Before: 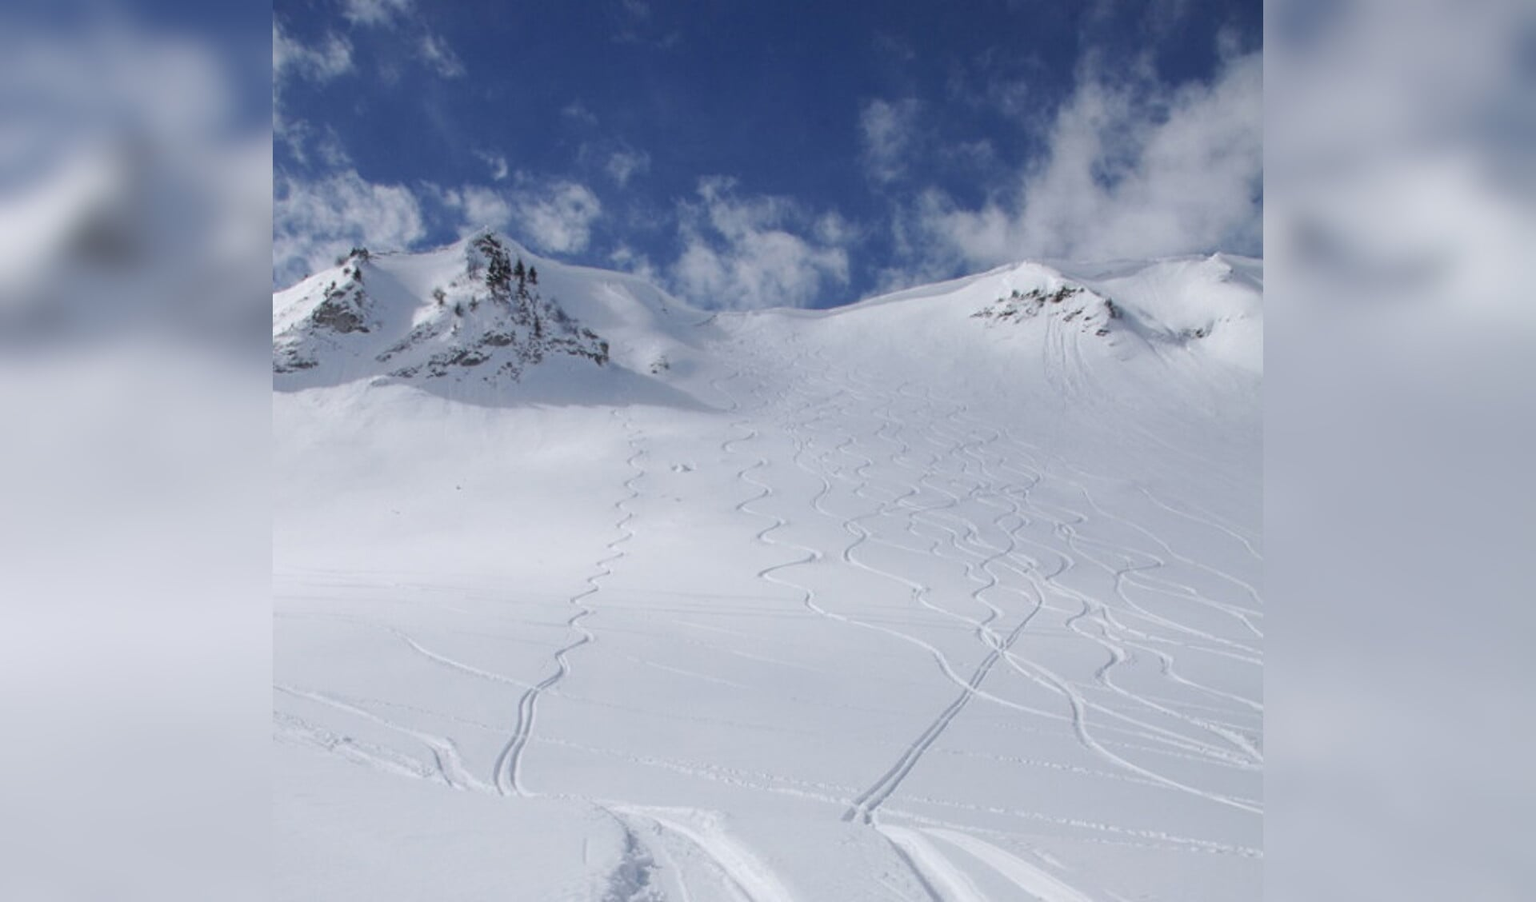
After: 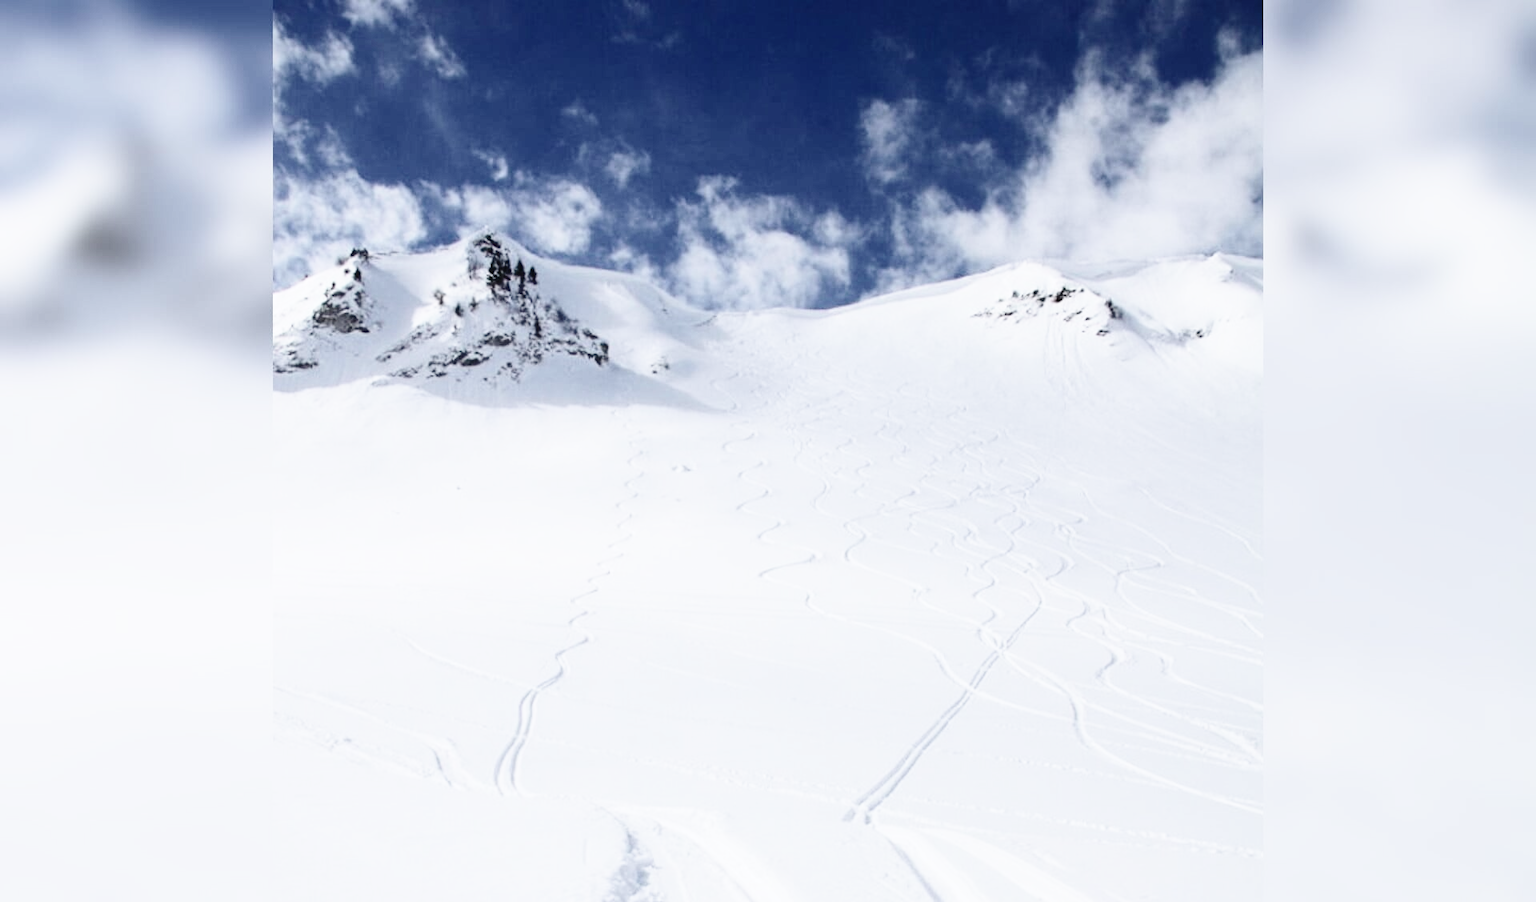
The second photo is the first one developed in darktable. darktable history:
contrast brightness saturation: contrast 0.251, saturation -0.319
base curve: curves: ch0 [(0, 0) (0.04, 0.03) (0.133, 0.232) (0.448, 0.748) (0.843, 0.968) (1, 1)], preserve colors none
